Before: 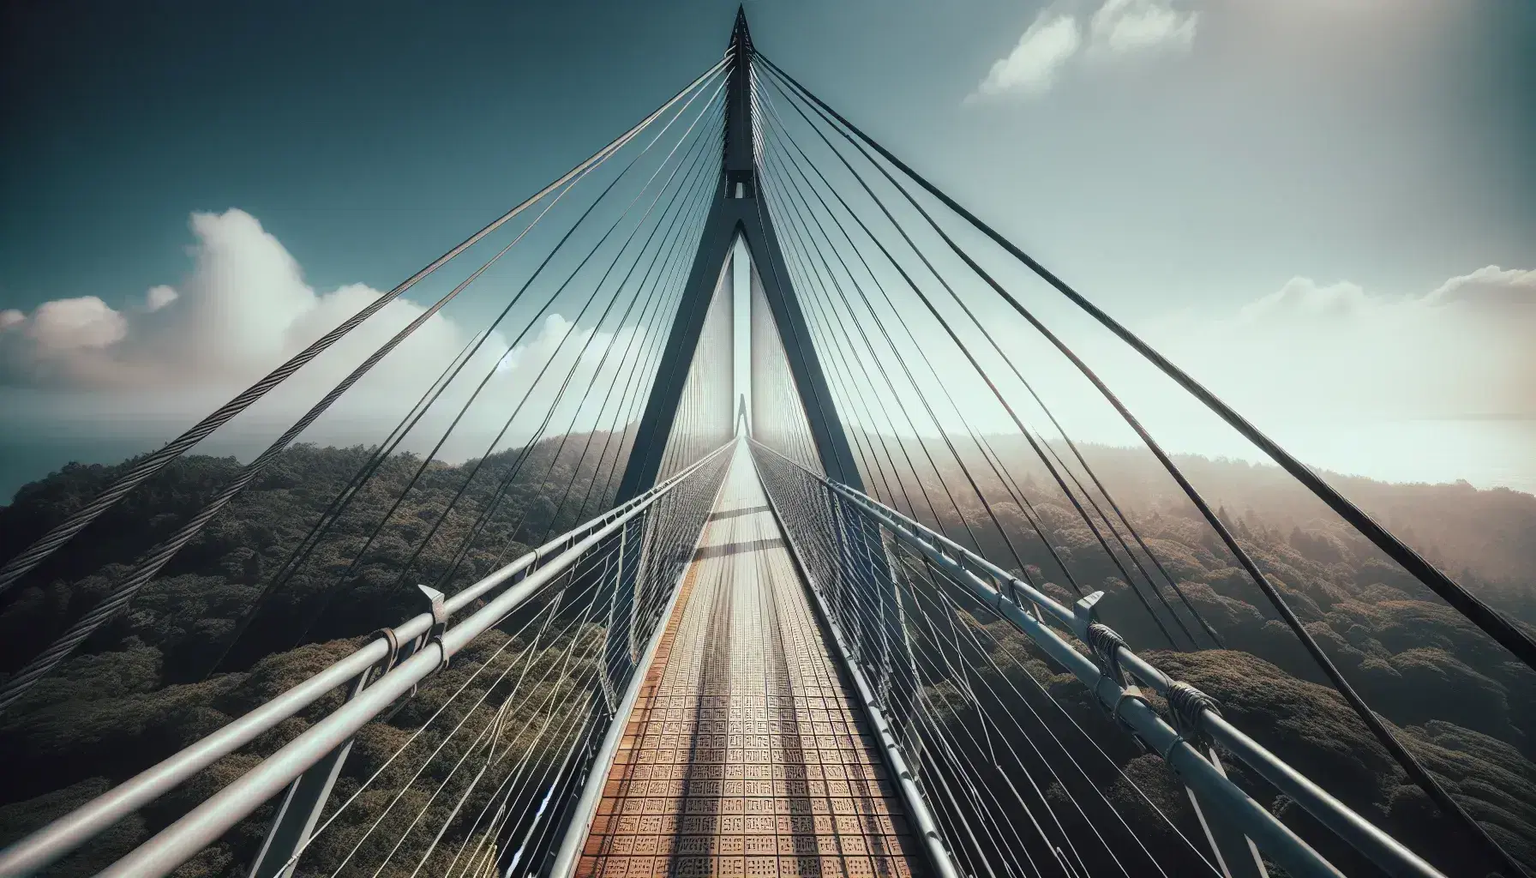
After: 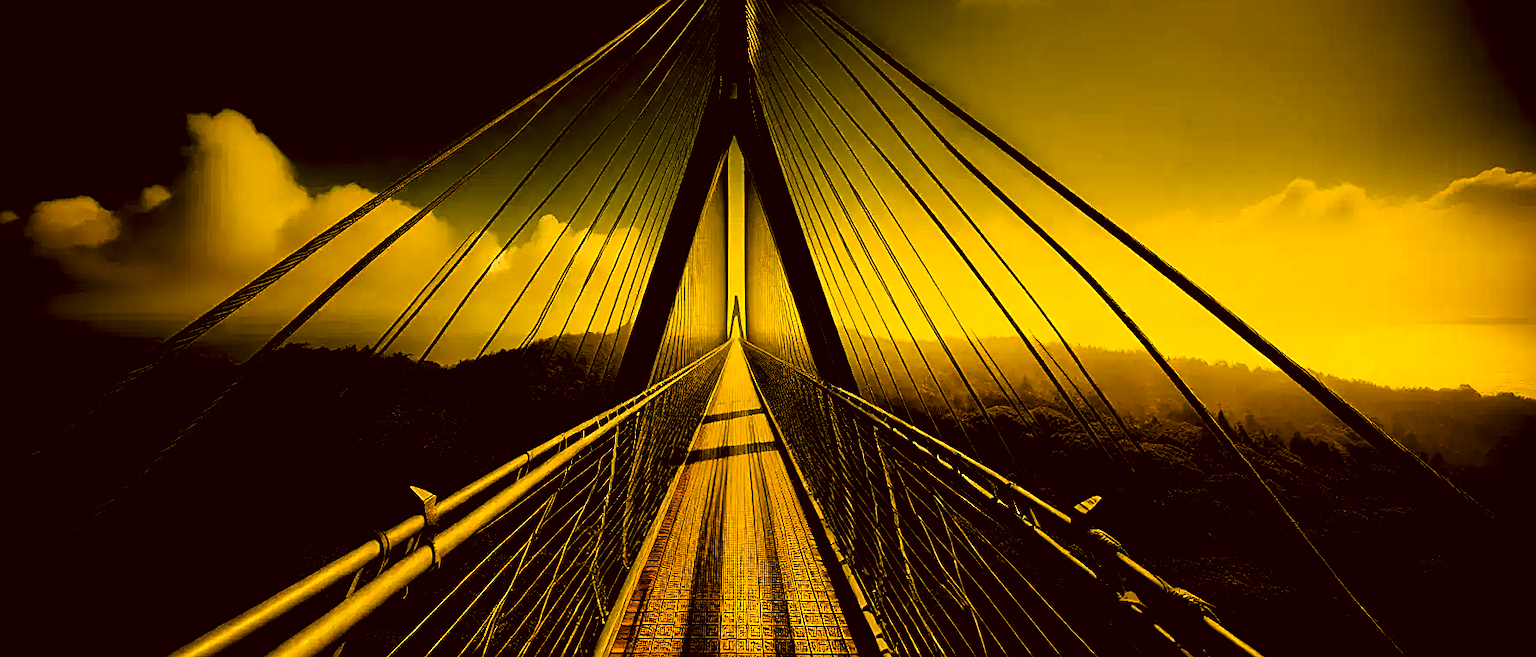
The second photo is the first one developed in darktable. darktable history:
crop: top 11.038%, bottom 13.962%
levels: levels [0.514, 0.759, 1]
white balance: red 1.138, green 0.996, blue 0.812
color correction: highlights a* 10.44, highlights b* 30.04, shadows a* 2.73, shadows b* 17.51, saturation 1.72
sharpen: on, module defaults
rotate and perspective: rotation 0.192°, lens shift (horizontal) -0.015, crop left 0.005, crop right 0.996, crop top 0.006, crop bottom 0.99
